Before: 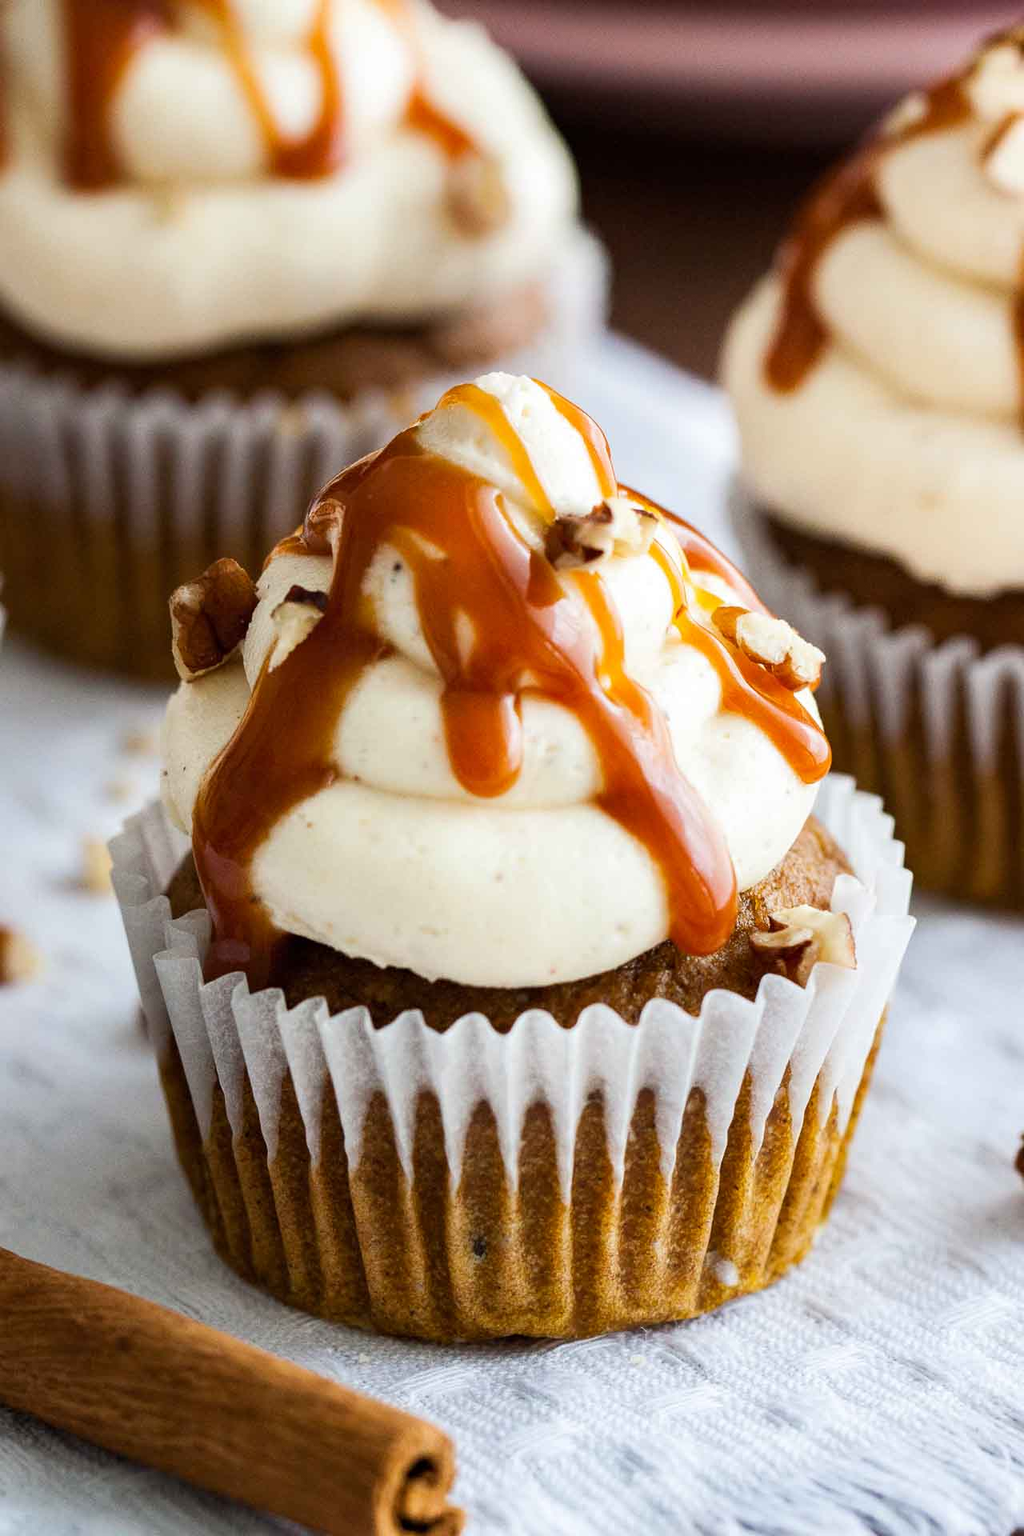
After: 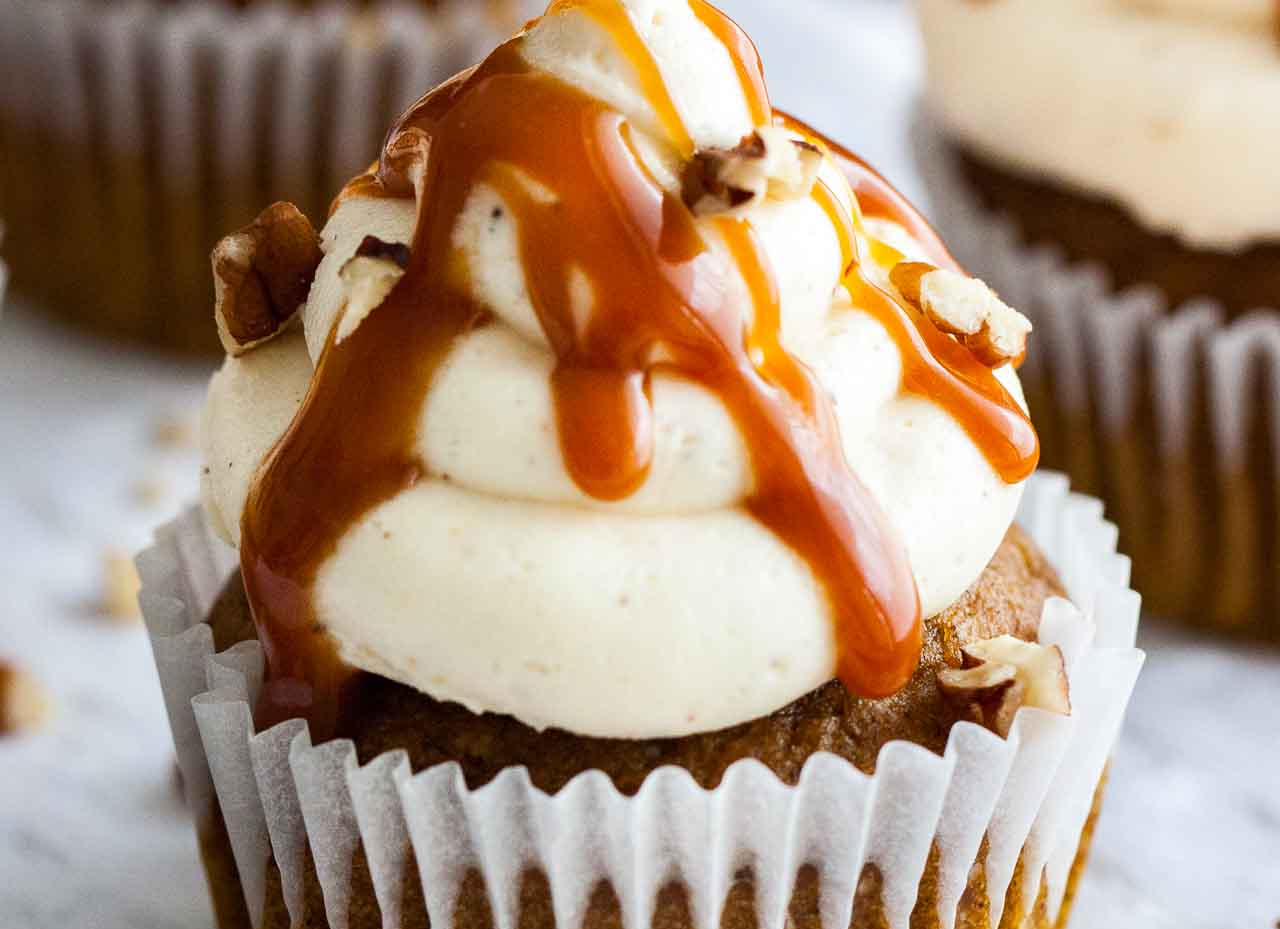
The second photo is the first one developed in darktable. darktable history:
crop and rotate: top 25.878%, bottom 25.686%
